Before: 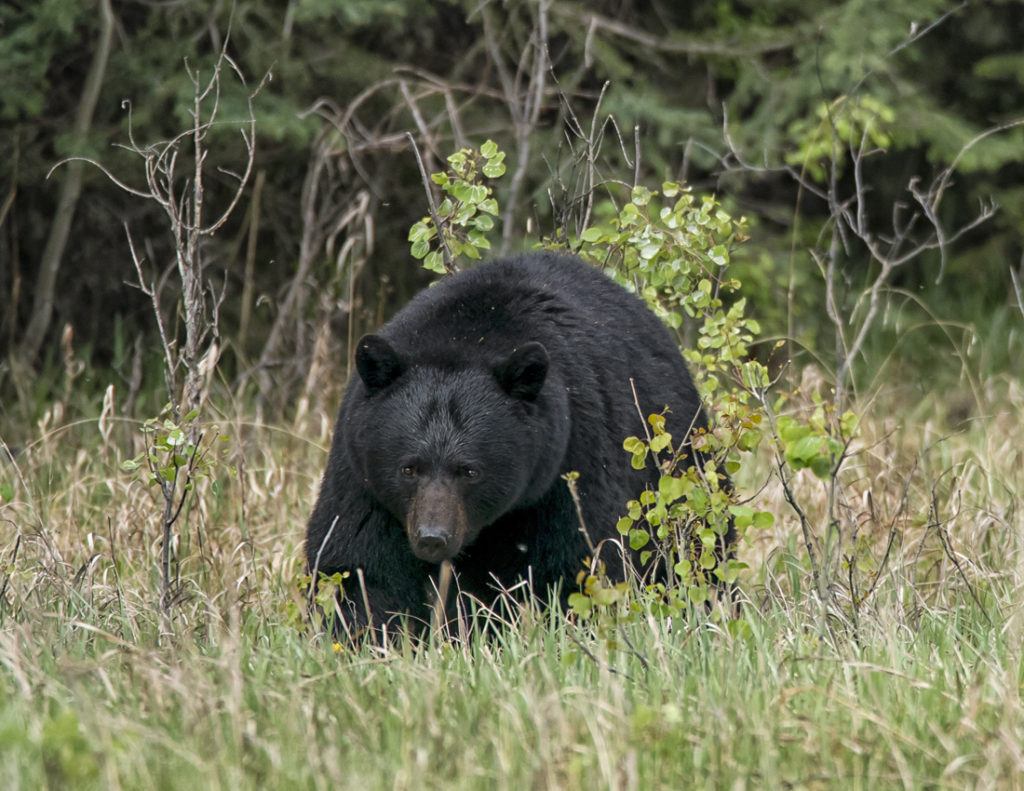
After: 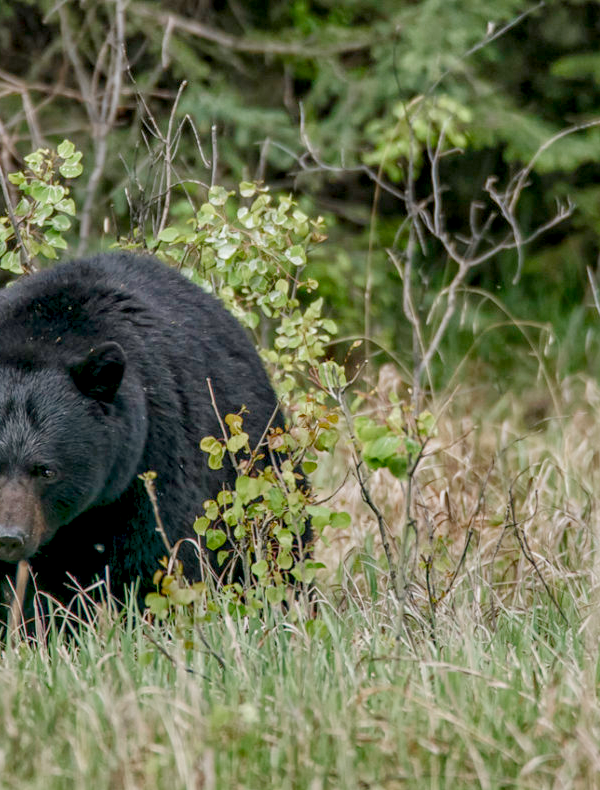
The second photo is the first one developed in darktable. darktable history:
local contrast: highlights 60%, shadows 60%, detail 160%
crop: left 41.402%
exposure: compensate highlight preservation false
color balance rgb: shadows lift › chroma 1%, shadows lift › hue 113°, highlights gain › chroma 0.2%, highlights gain › hue 333°, perceptual saturation grading › global saturation 20%, perceptual saturation grading › highlights -50%, perceptual saturation grading › shadows 25%, contrast -30%
